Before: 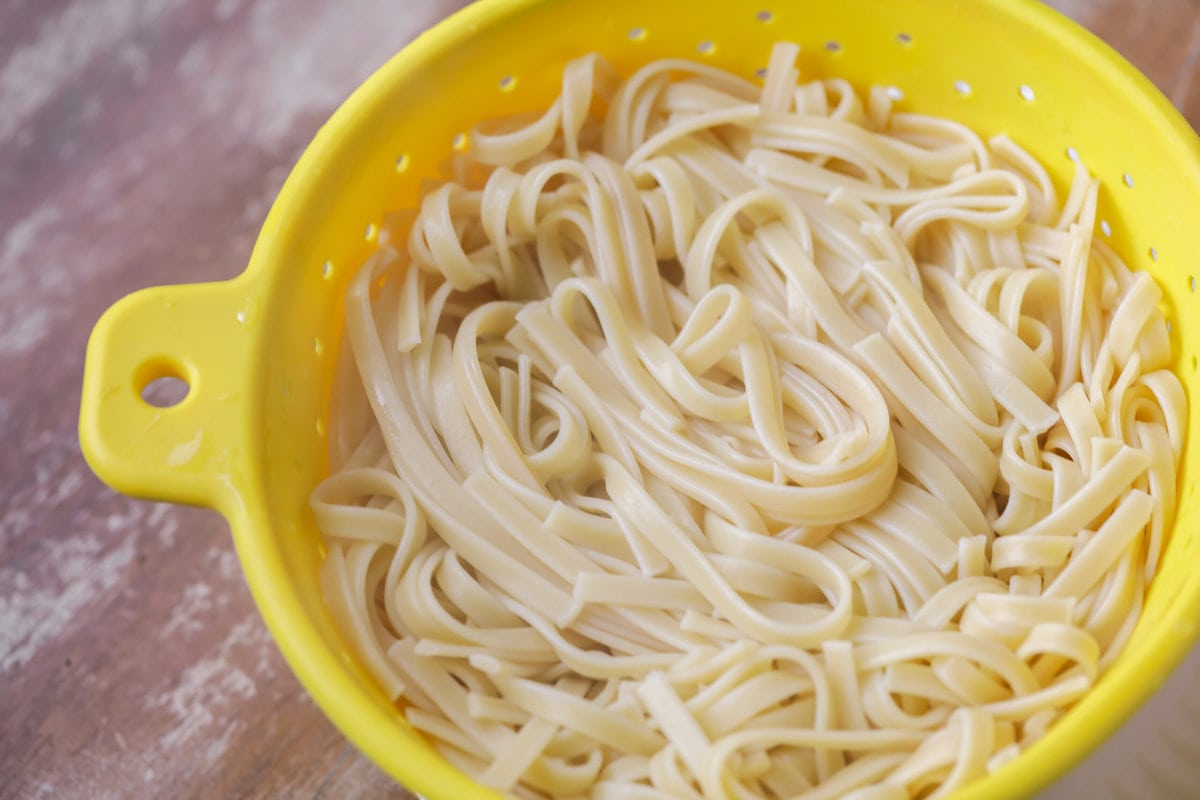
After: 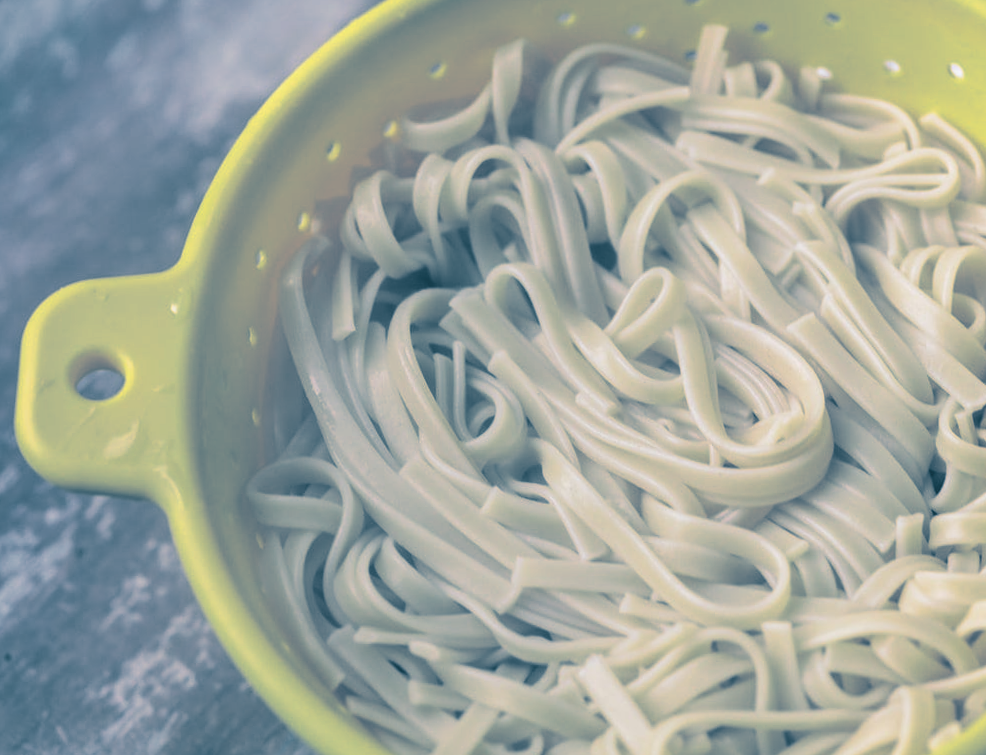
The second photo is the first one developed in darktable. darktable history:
crop and rotate: angle 1°, left 4.281%, top 0.642%, right 11.383%, bottom 2.486%
split-toning: shadows › hue 212.4°, balance -70
